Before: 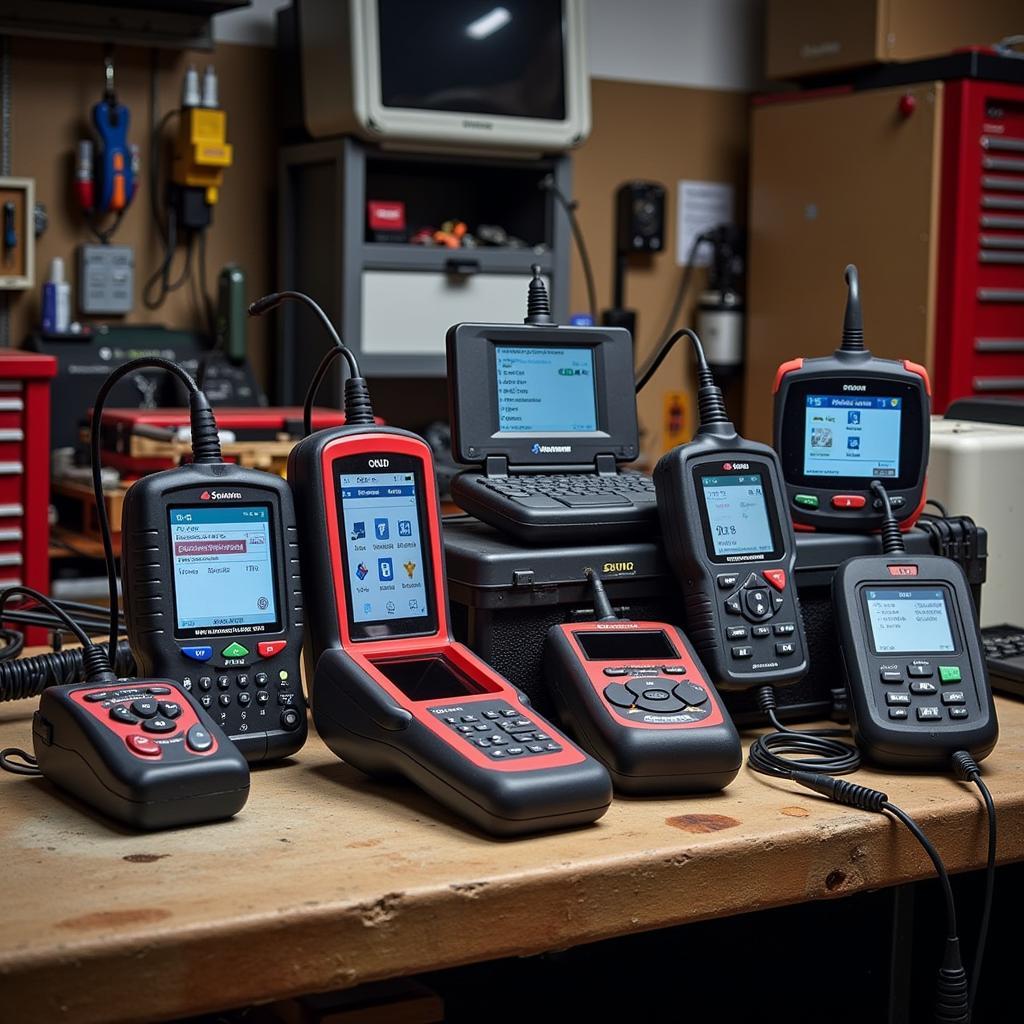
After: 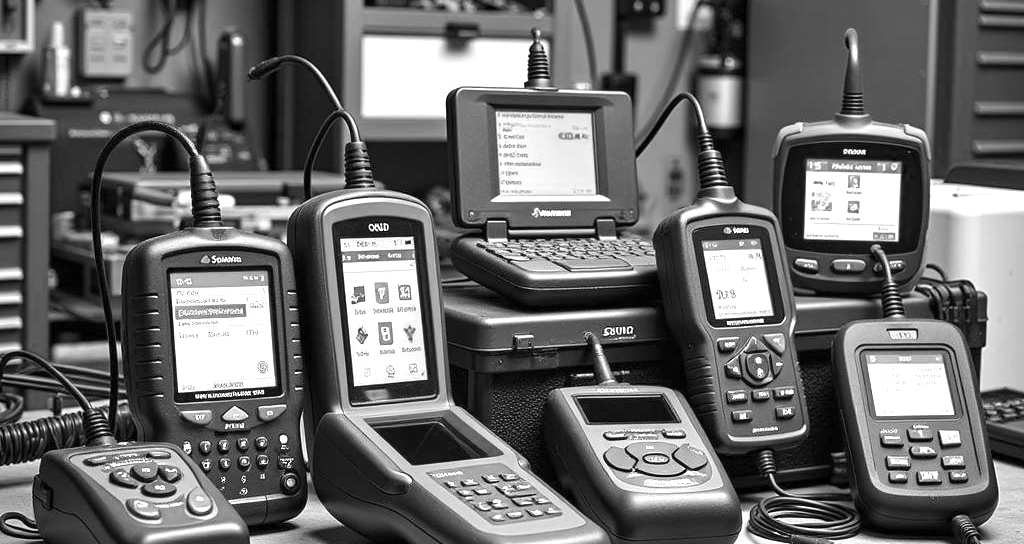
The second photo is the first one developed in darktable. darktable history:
shadows and highlights: soften with gaussian
crop and rotate: top 23.054%, bottom 23.803%
color calibration: output gray [0.22, 0.42, 0.37, 0], x 0.354, y 0.367, temperature 4679.72 K
exposure: exposure 1.136 EV, compensate highlight preservation false
